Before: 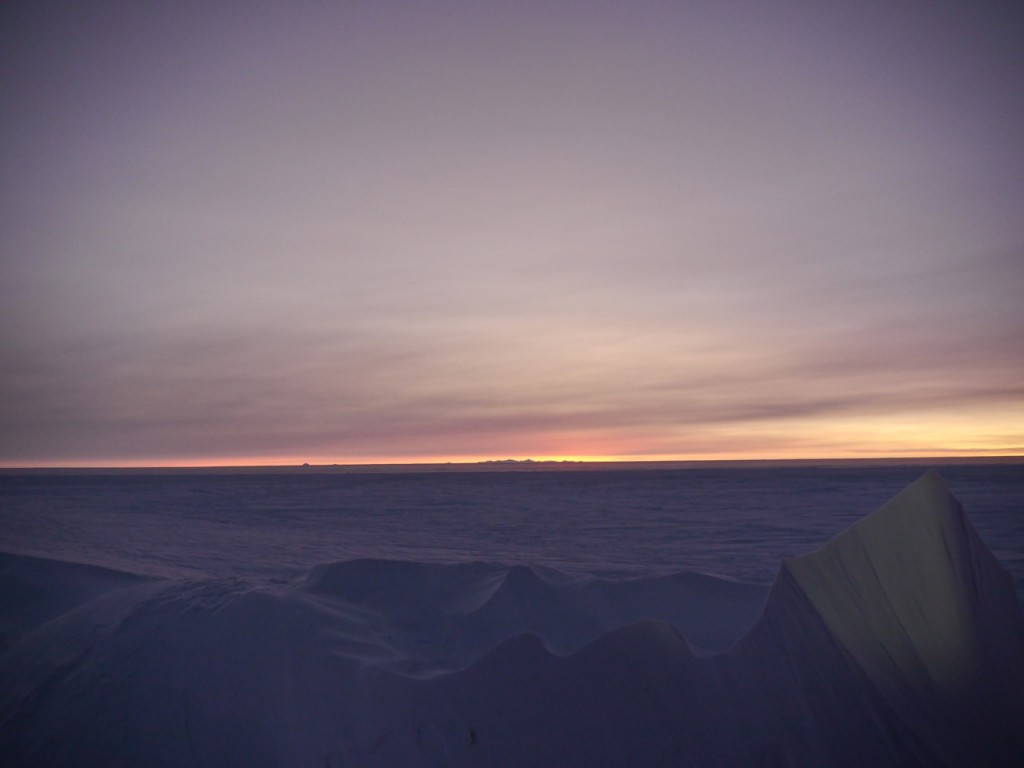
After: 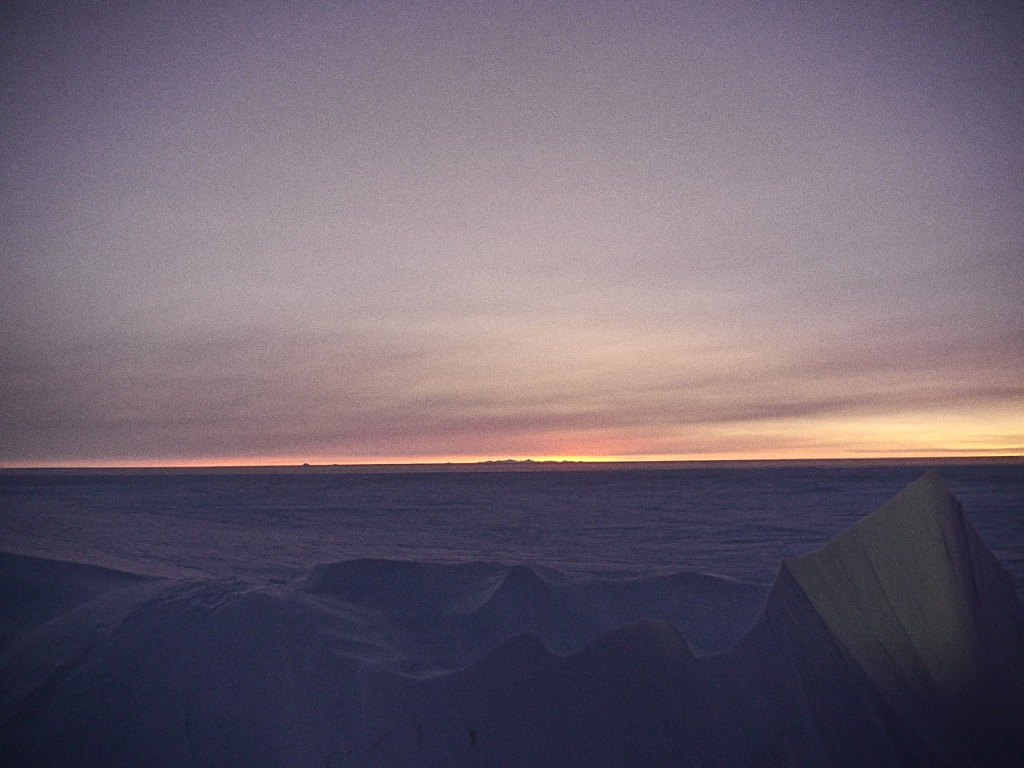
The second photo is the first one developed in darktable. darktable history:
grain: coarseness 0.47 ISO
sharpen: on, module defaults
exposure: compensate highlight preservation false
